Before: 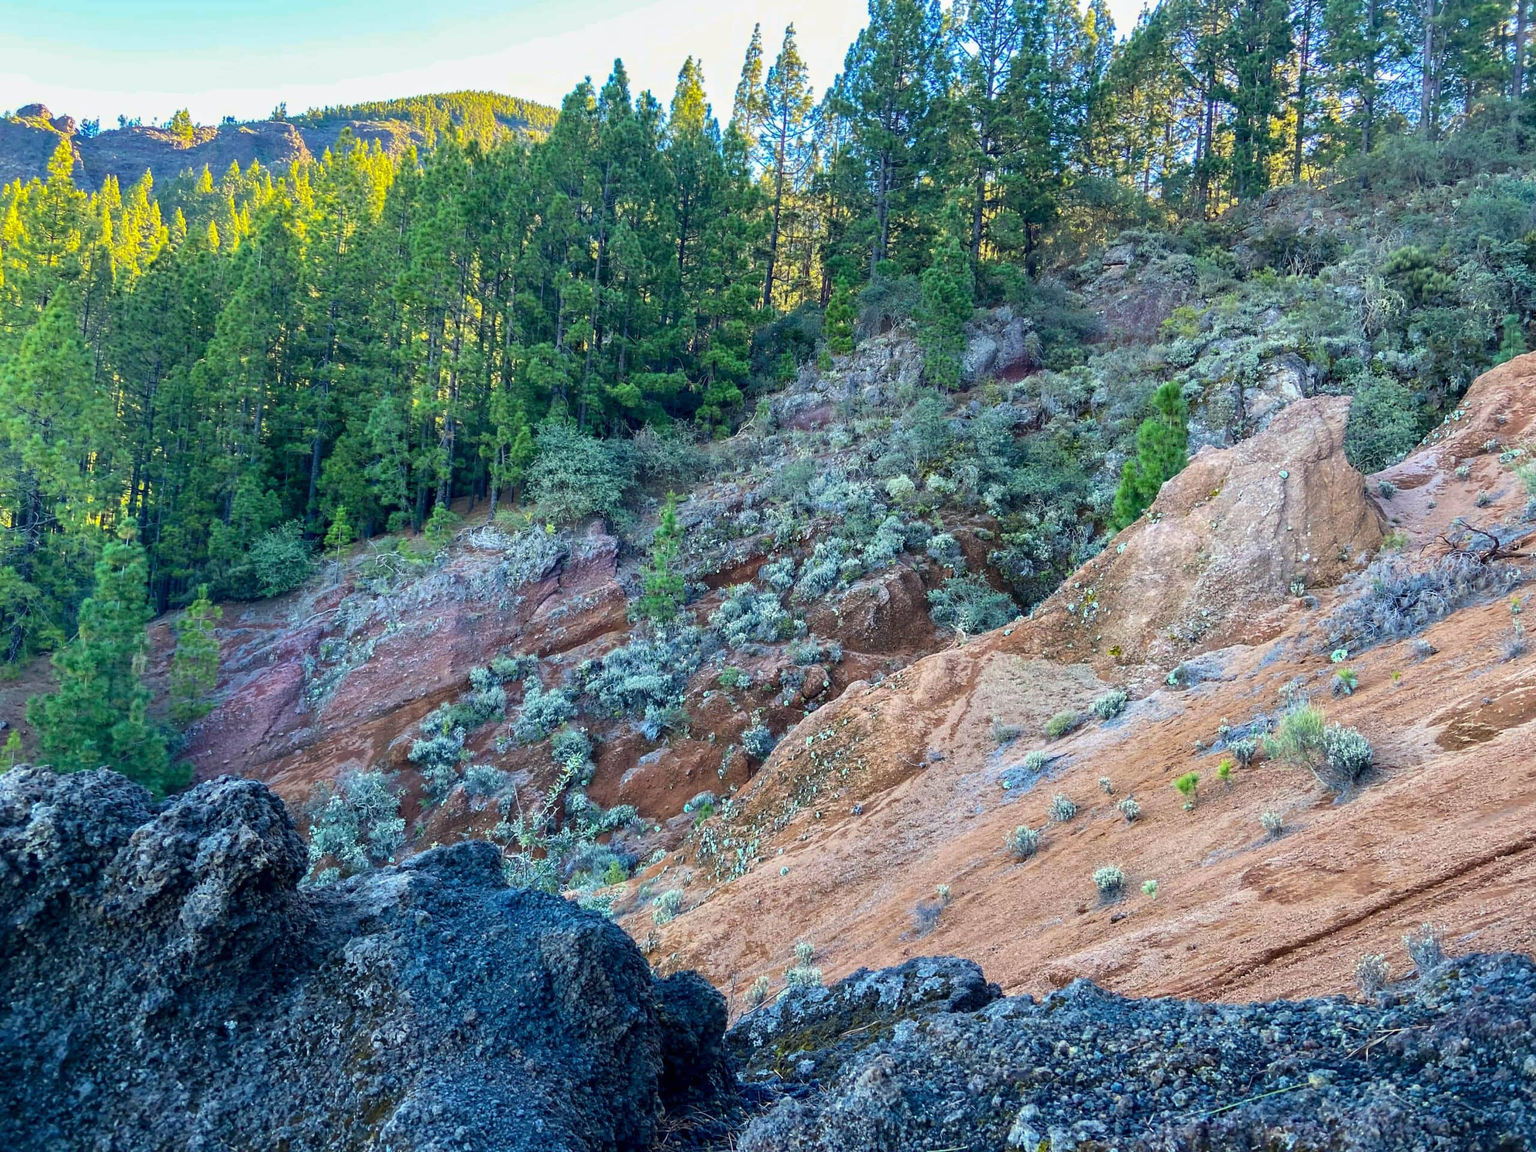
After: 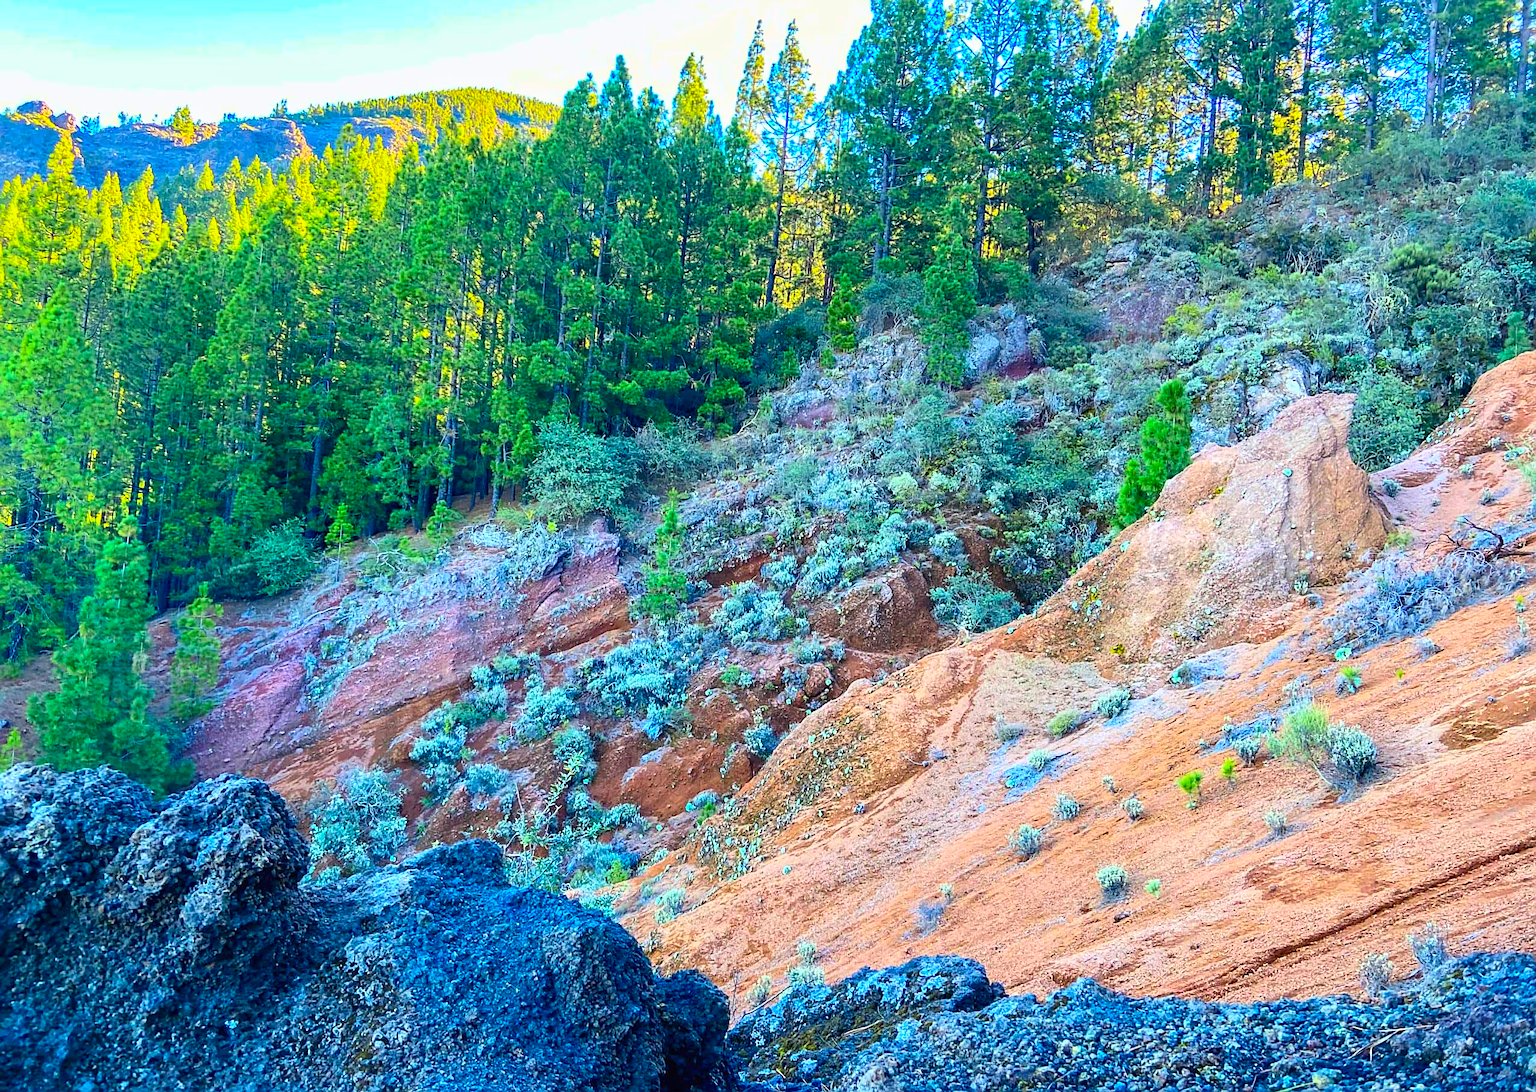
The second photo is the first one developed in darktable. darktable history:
contrast brightness saturation: contrast 0.197, brightness 0.195, saturation 0.789
sharpen: on, module defaults
crop: top 0.333%, right 0.256%, bottom 5.041%
